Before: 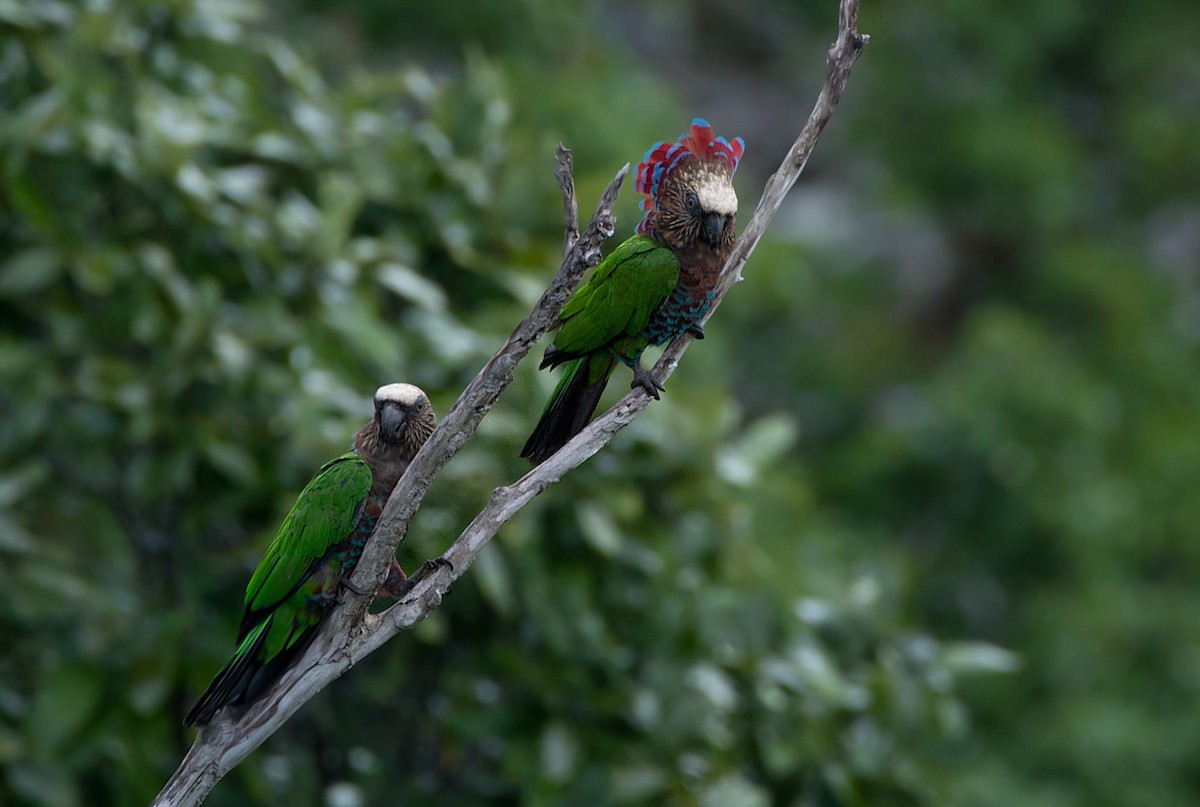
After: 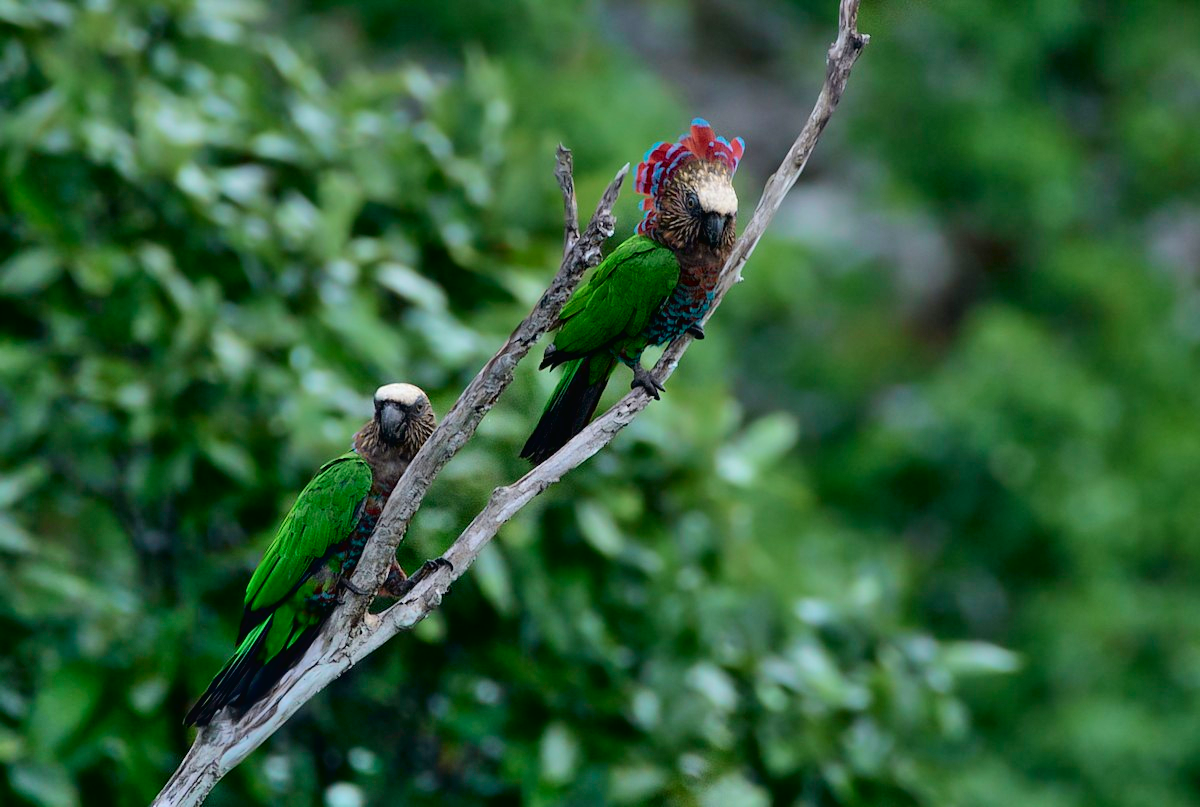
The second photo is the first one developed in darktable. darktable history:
exposure: black level correction 0, compensate exposure bias true, compensate highlight preservation false
shadows and highlights: shadows 52.42, soften with gaussian
tone curve: curves: ch0 [(0, 0.013) (0.054, 0.018) (0.205, 0.197) (0.289, 0.309) (0.382, 0.437) (0.475, 0.552) (0.666, 0.743) (0.791, 0.85) (1, 0.998)]; ch1 [(0, 0) (0.394, 0.338) (0.449, 0.404) (0.499, 0.498) (0.526, 0.528) (0.543, 0.564) (0.589, 0.633) (0.66, 0.687) (0.783, 0.804) (1, 1)]; ch2 [(0, 0) (0.304, 0.31) (0.403, 0.399) (0.441, 0.421) (0.474, 0.466) (0.498, 0.496) (0.524, 0.538) (0.555, 0.584) (0.633, 0.665) (0.7, 0.711) (1, 1)], color space Lab, independent channels, preserve colors none
